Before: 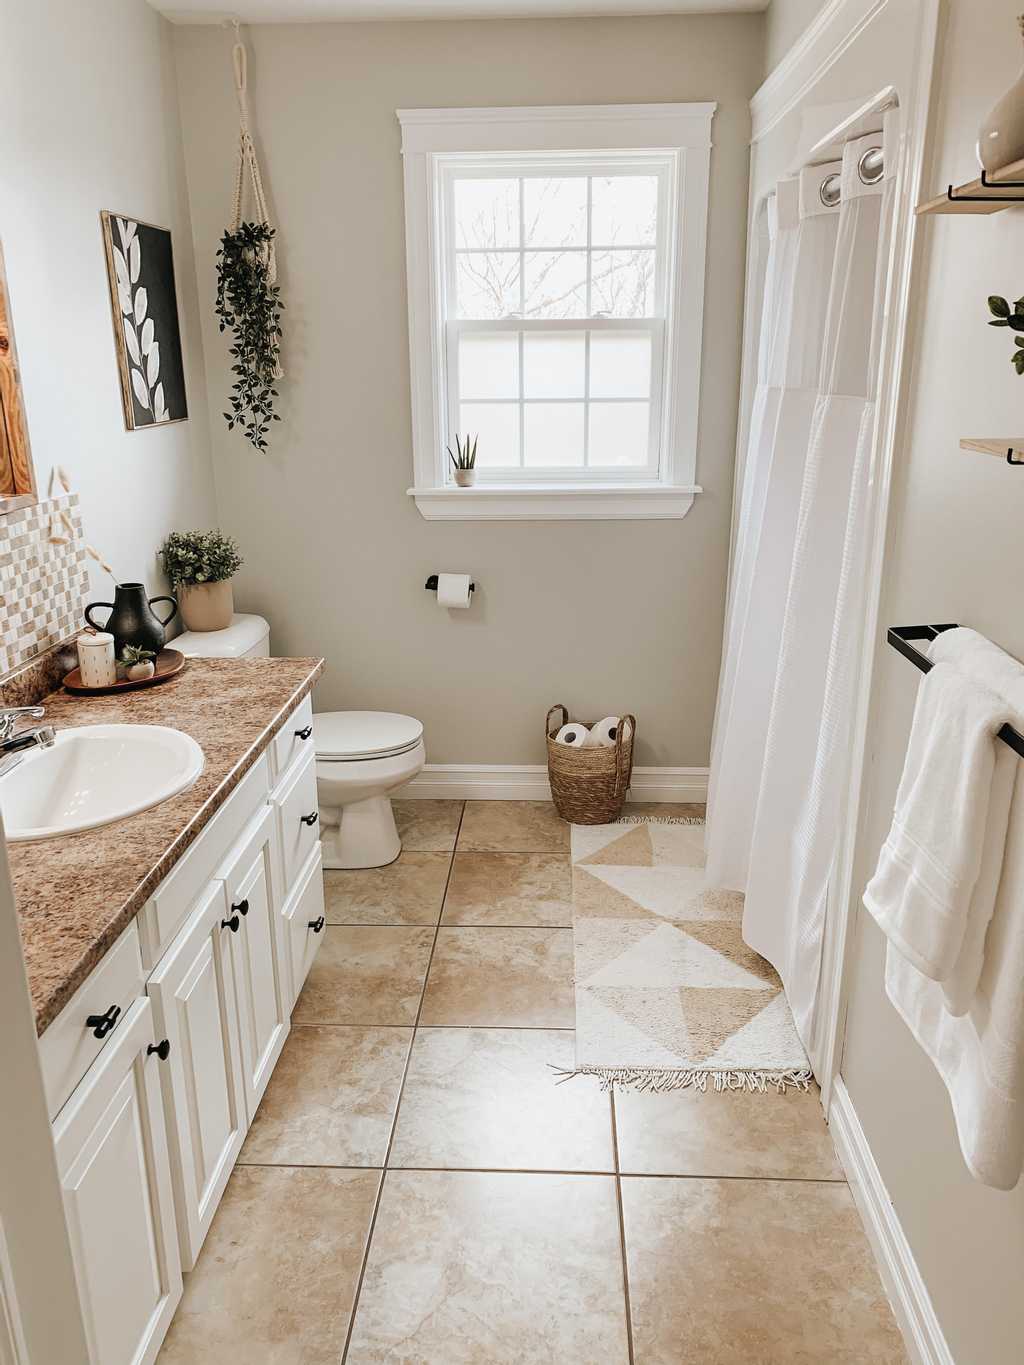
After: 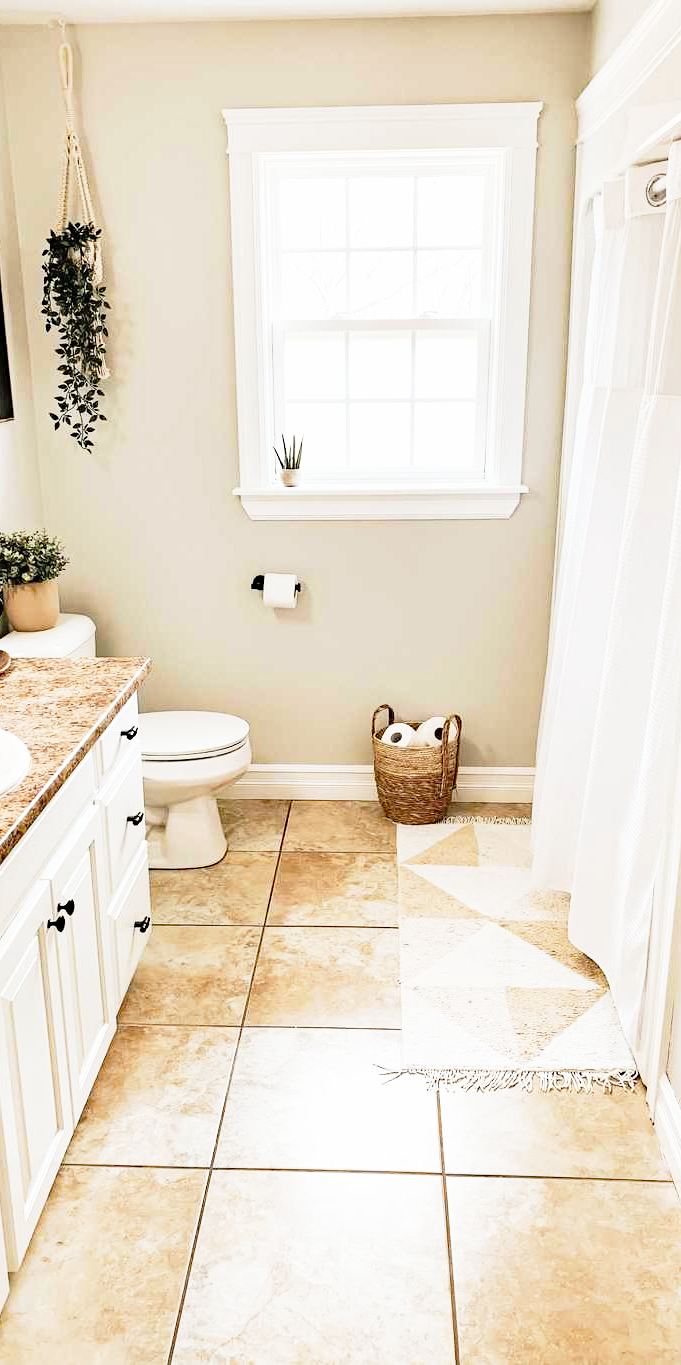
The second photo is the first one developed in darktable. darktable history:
base curve: curves: ch0 [(0, 0) (0.012, 0.01) (0.073, 0.168) (0.31, 0.711) (0.645, 0.957) (1, 1)], preserve colors none
crop: left 17.049%, right 16.359%
haze removal: compatibility mode true, adaptive false
exposure: compensate highlight preservation false
